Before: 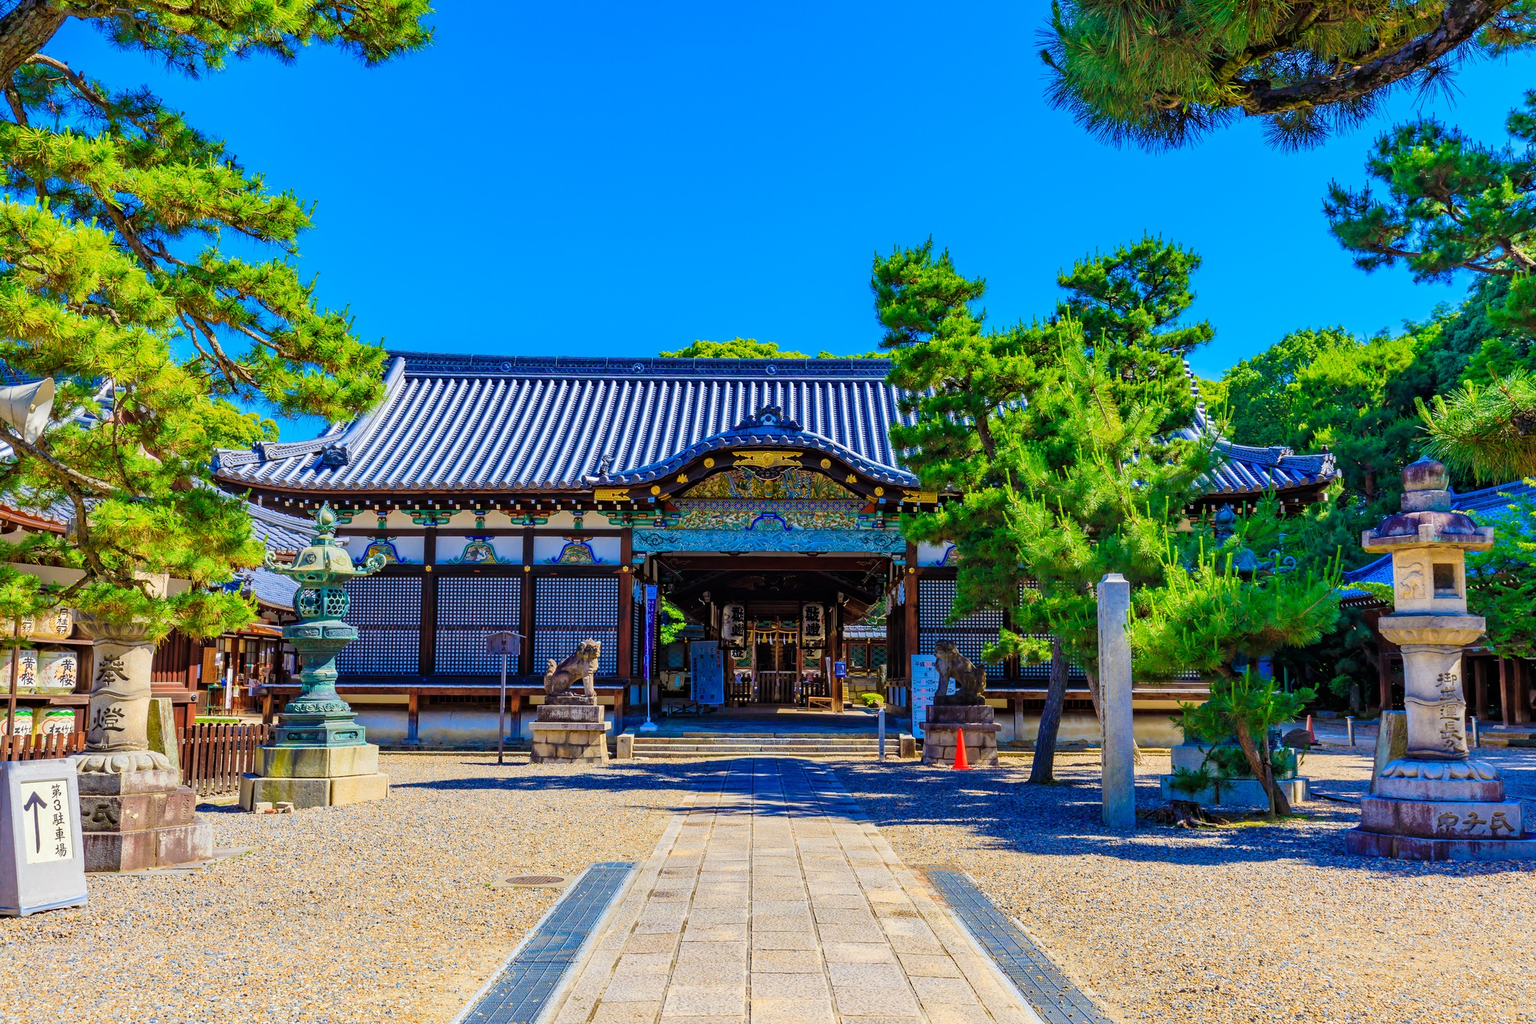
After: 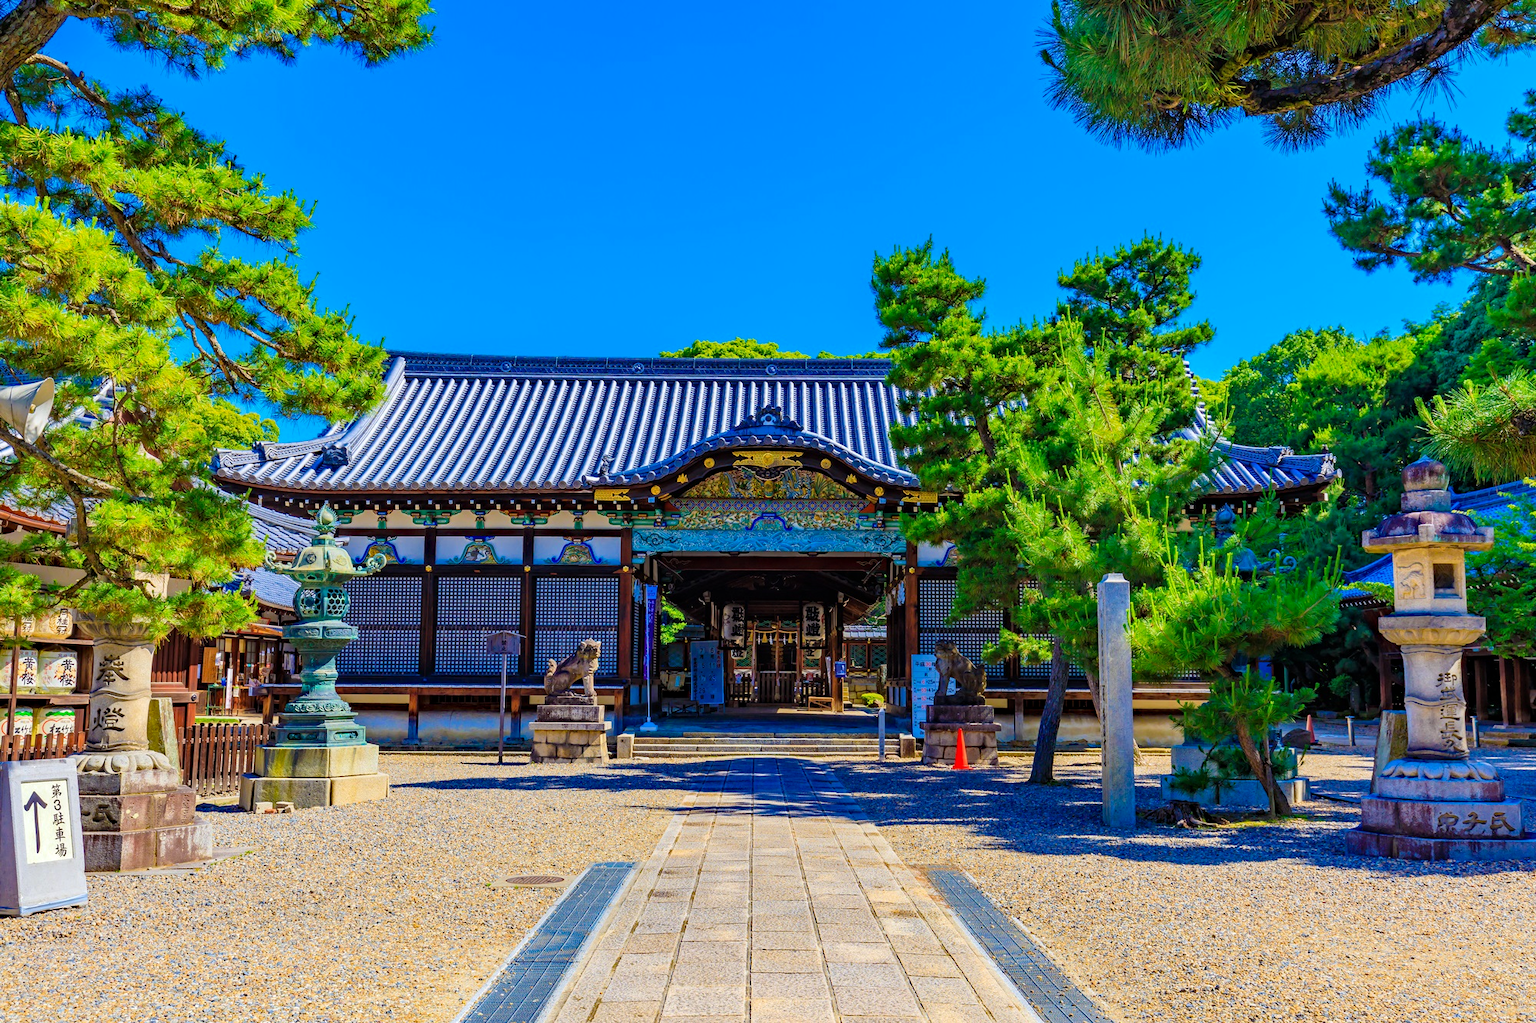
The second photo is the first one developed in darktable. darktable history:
haze removal: strength 0.29, distance 0.25, compatibility mode true, adaptive false
